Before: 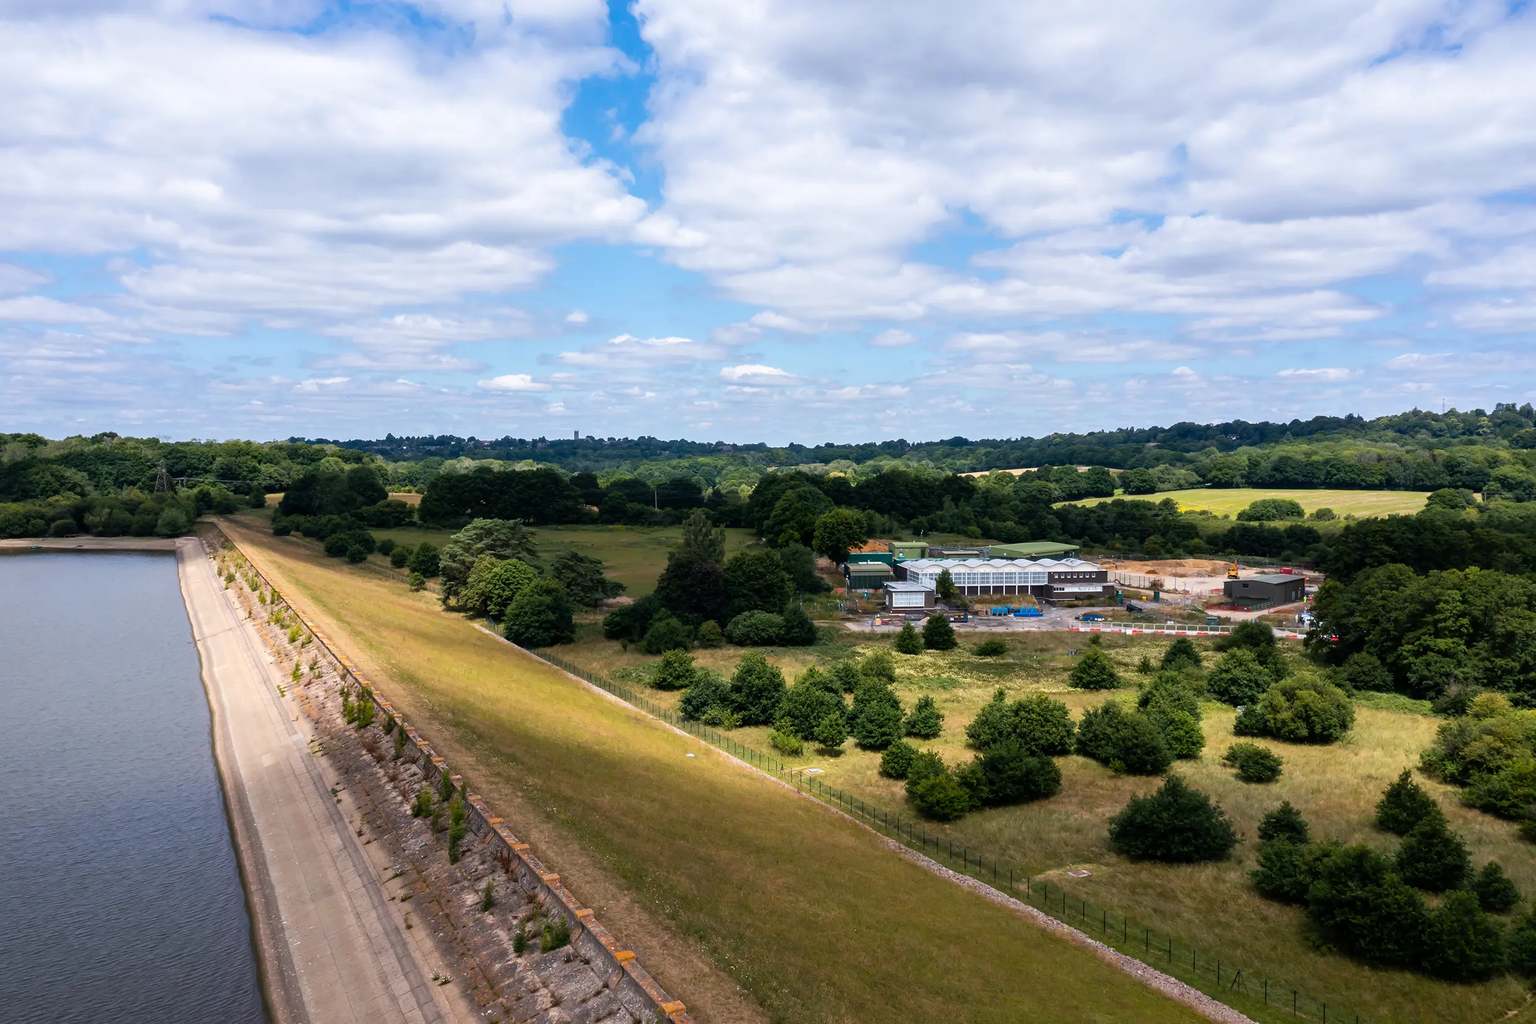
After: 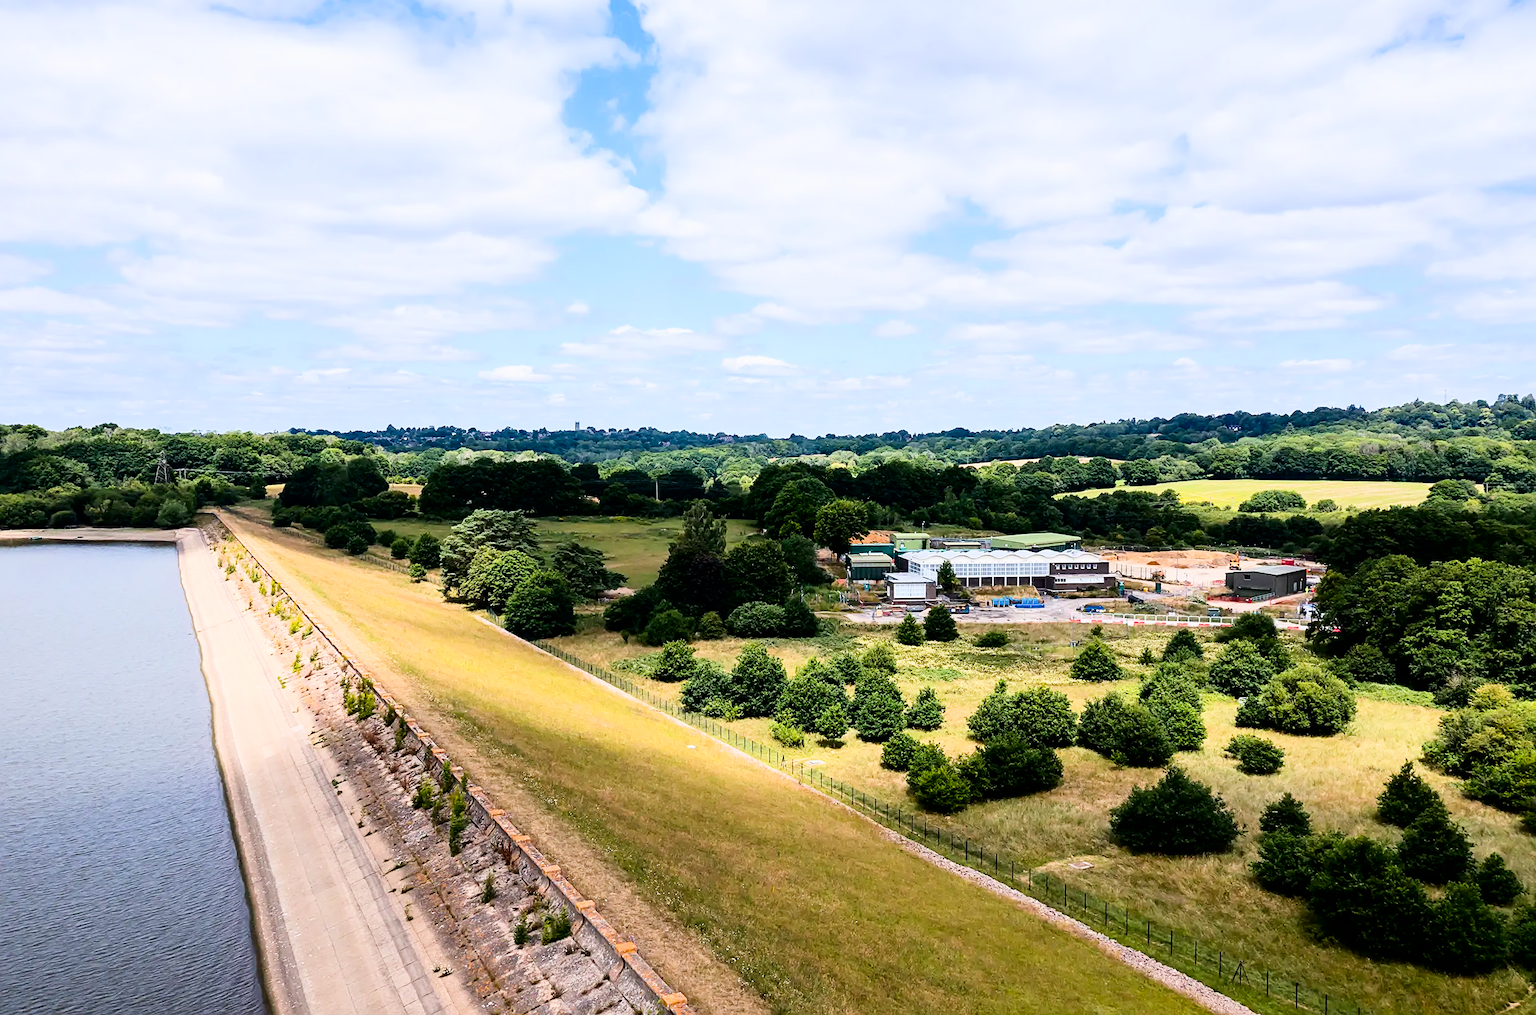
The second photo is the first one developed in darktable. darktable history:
crop: top 1.011%, right 0.082%
exposure: black level correction 0, exposure 1.449 EV, compensate exposure bias true, compensate highlight preservation false
sharpen: on, module defaults
contrast brightness saturation: contrast 0.202, brightness -0.106, saturation 0.102
filmic rgb: black relative exposure -7.65 EV, white relative exposure 4.56 EV, hardness 3.61, contrast 1.06, iterations of high-quality reconstruction 0
